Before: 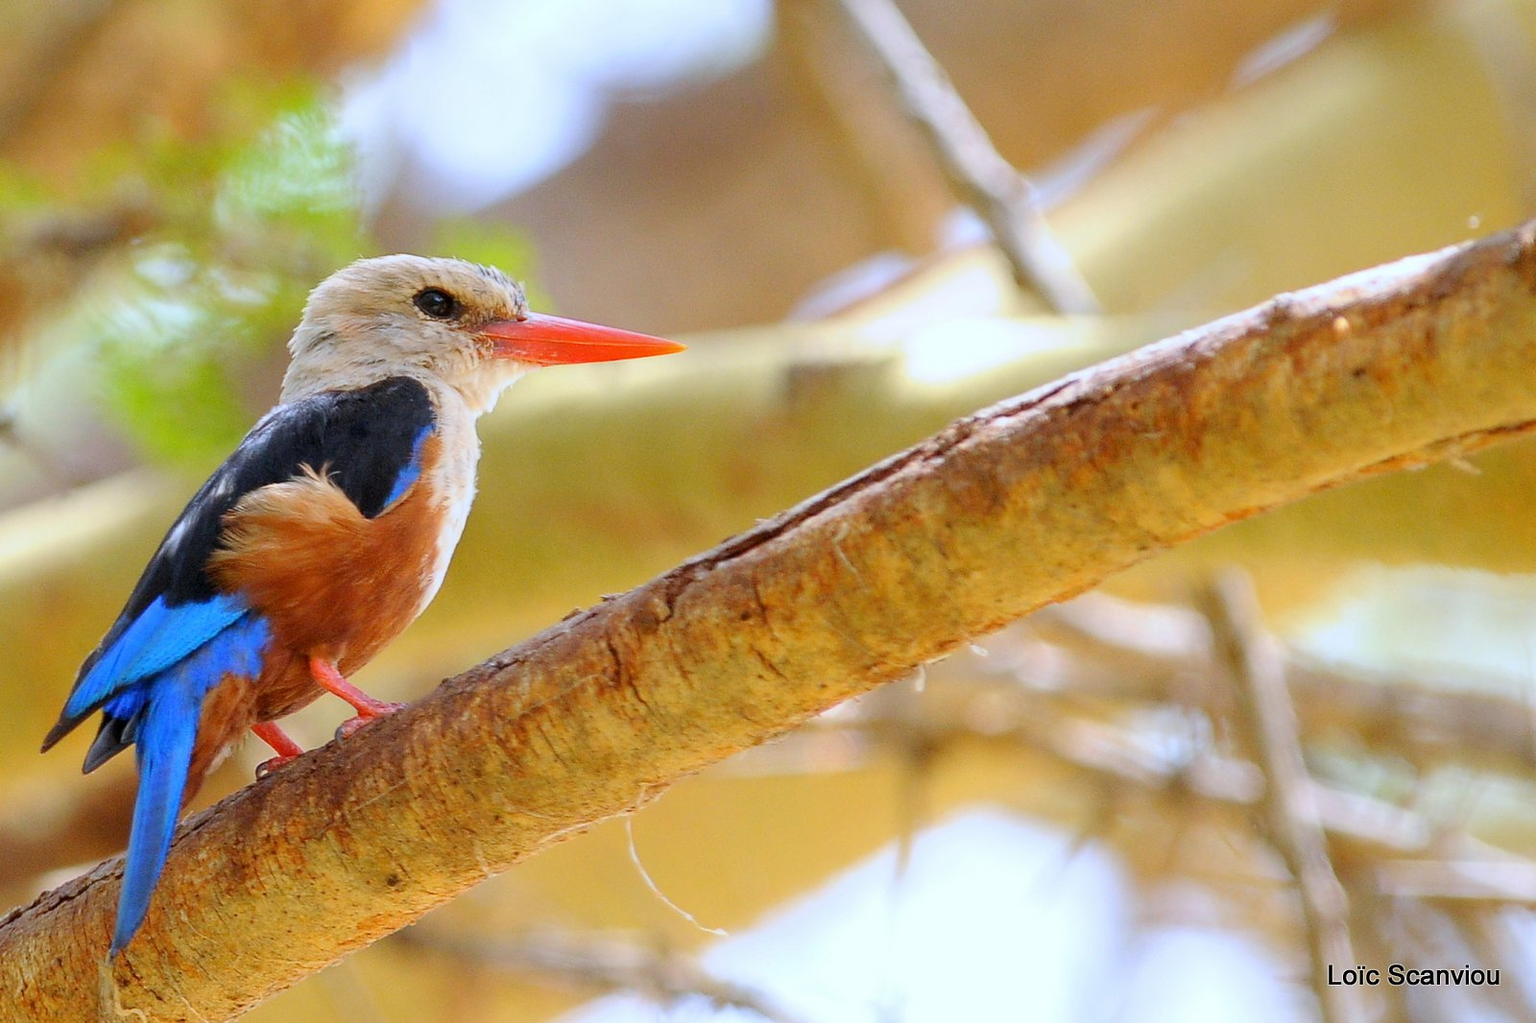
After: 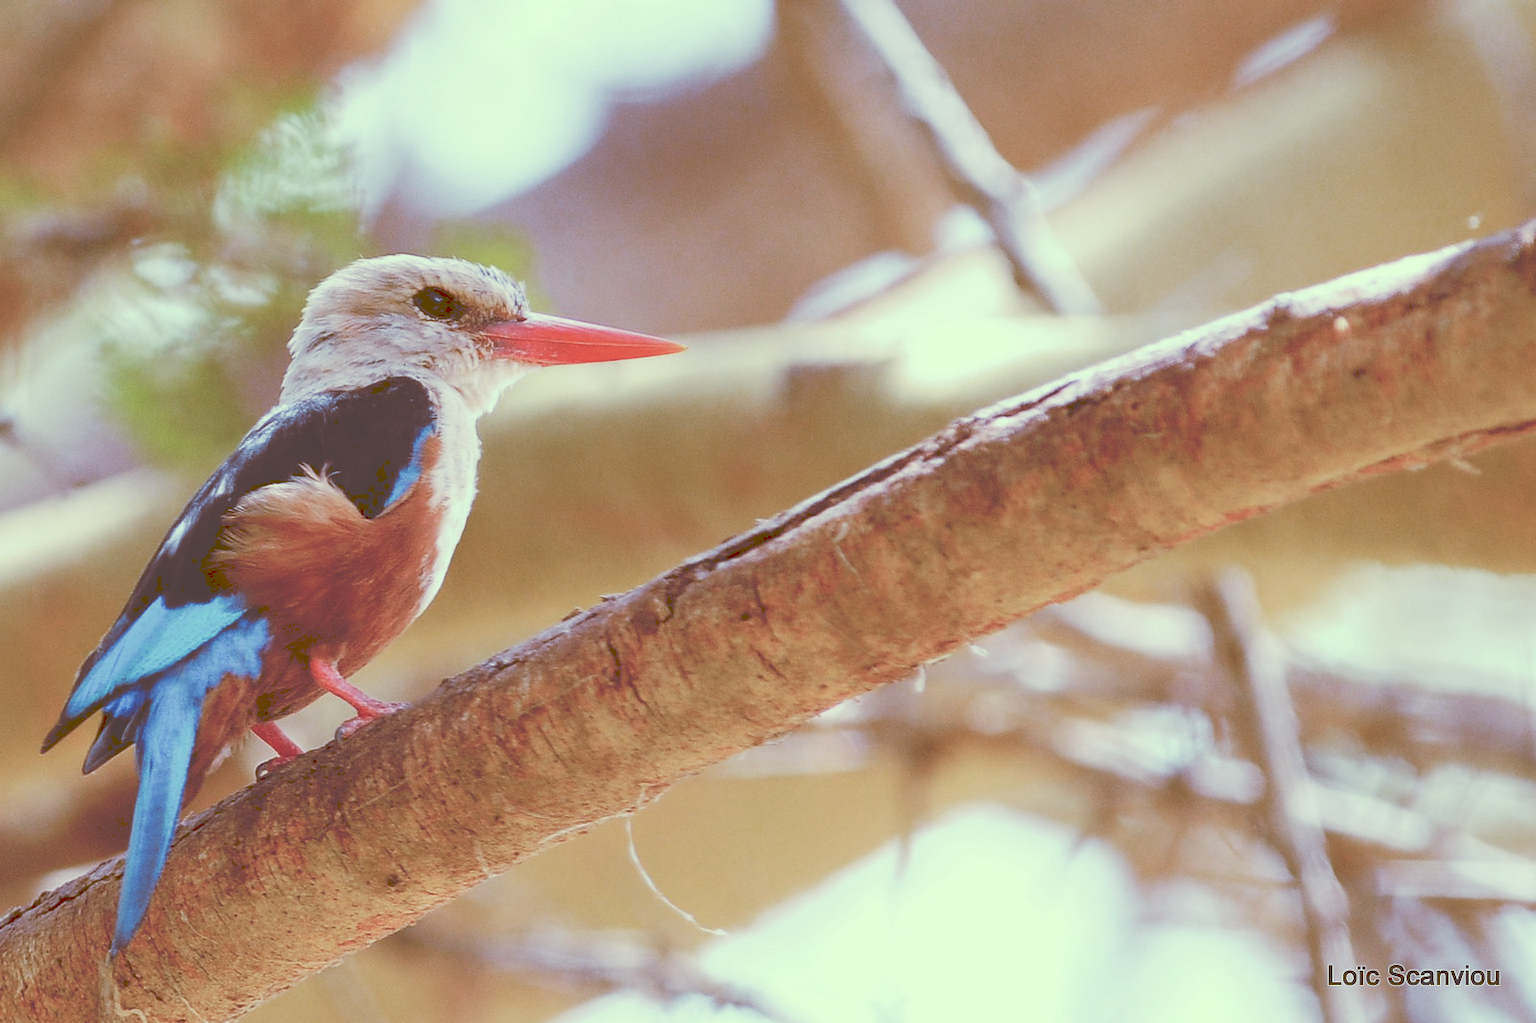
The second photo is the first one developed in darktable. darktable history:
tone curve: curves: ch0 [(0, 0) (0.003, 0.273) (0.011, 0.276) (0.025, 0.276) (0.044, 0.28) (0.069, 0.283) (0.1, 0.288) (0.136, 0.293) (0.177, 0.302) (0.224, 0.321) (0.277, 0.349) (0.335, 0.393) (0.399, 0.448) (0.468, 0.51) (0.543, 0.589) (0.623, 0.677) (0.709, 0.761) (0.801, 0.839) (0.898, 0.909) (1, 1)], preserve colors none
color look up table: target L [94.07, 85.23, 87.01, 78.69, 53.34, 52.73, 51.96, 50.96, 57.53, 43.91, 27.29, 11.04, 201, 76.05, 71.66, 66.58, 58.94, 59.01, 54.36, 51.54, 49, 45.46, 28.6, 19.18, 9.005, 6.833, 87.14, 80.2, 64.35, 65.35, 67.75, 59.6, 47.47, 53.24, 36.3, 37.67, 41.73, 26.1, 25.15, 14.96, 15.75, 7.865, 93.29, 77.14, 79.45, 71.11, 54.9, 34.66, 38.48], target a [-14.77, -13.69, -44.49, -51.21, -28.21, 5.824, -19.7, -6.582, -7.965, -14.06, 0.114, 34.65, 0, 3.228, 15.22, 25.1, 43.96, 23.64, 56.79, 32.22, 9.327, 58.57, 14.71, 47.34, 43.47, 38.83, 0.331, 14.56, 4.238, 32.01, -6.721, 40.57, 32.54, 27.87, 19.1, 9.833, 25.35, 28.41, 15.05, 29.19, 40.68, 41.17, -23.81, -10.08, -22.56, -25.99, -7.784, 4.73, -1.855], target b [26.89, 45.79, 16.04, 36.75, 32.47, 35.45, 20.31, 13.86, -5.742, -3.157, 46.15, 18.33, -0.001, 4.86, 18.81, 29.81, 12.07, -2.688, 1.468, 25.1, 0.491, 41.39, 42.46, 32.4, 14.9, 11.19, 5.571, -6.508, -16.28, -11.57, -24.68, -22.46, -10.96, -32.7, -12.27, -37.44, -54.32, 1.892, -48.63, 24.96, -14.45, 12.77, 15.04, -2.123, -5.31, -8.584, -14.72, -4.394, -24.8], num patches 49
